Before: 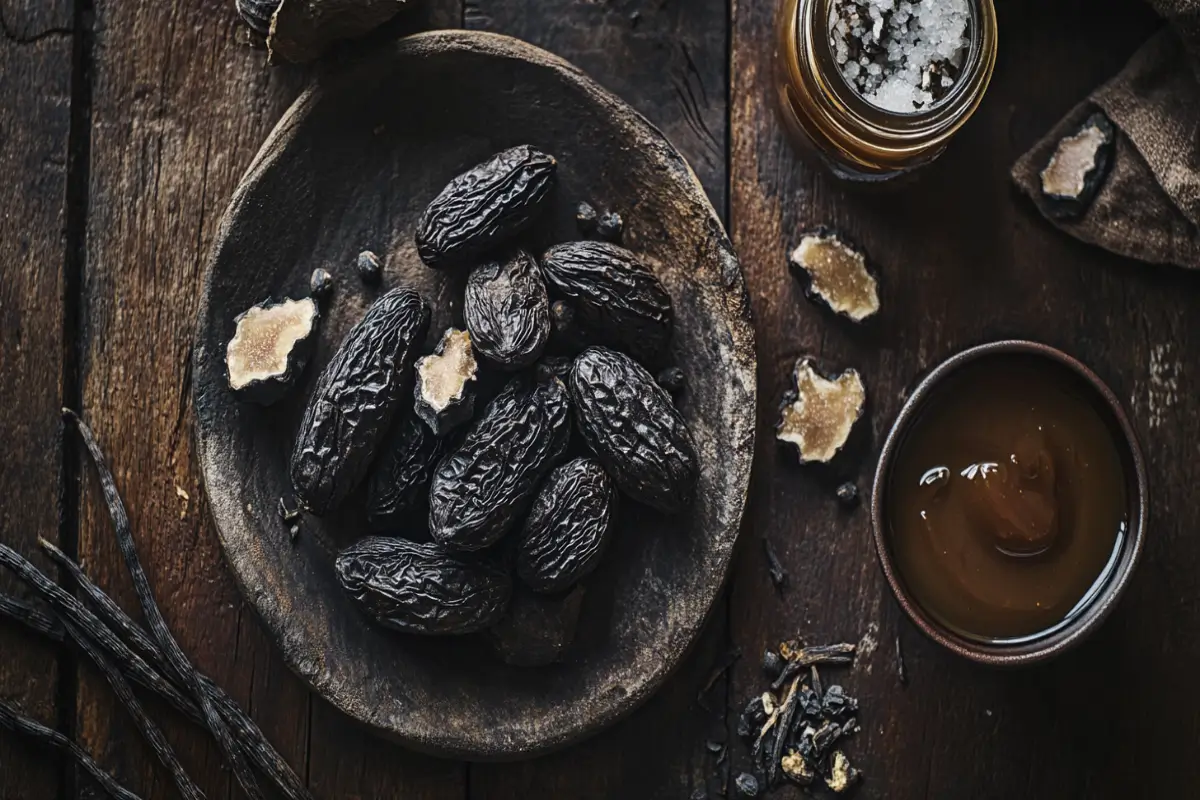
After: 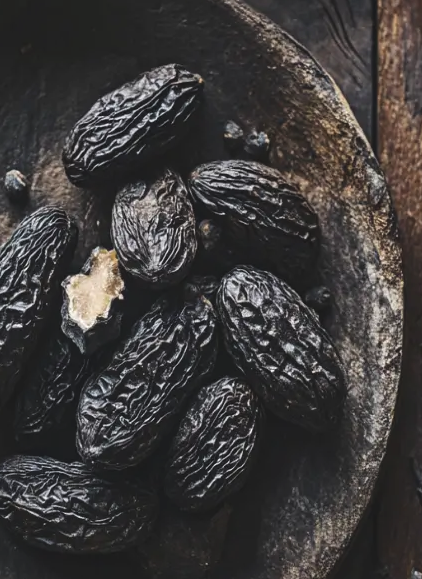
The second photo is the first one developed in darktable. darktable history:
exposure: black level correction -0.008, exposure 0.067 EV, compensate highlight preservation false
white balance: emerald 1
crop and rotate: left 29.476%, top 10.214%, right 35.32%, bottom 17.333%
